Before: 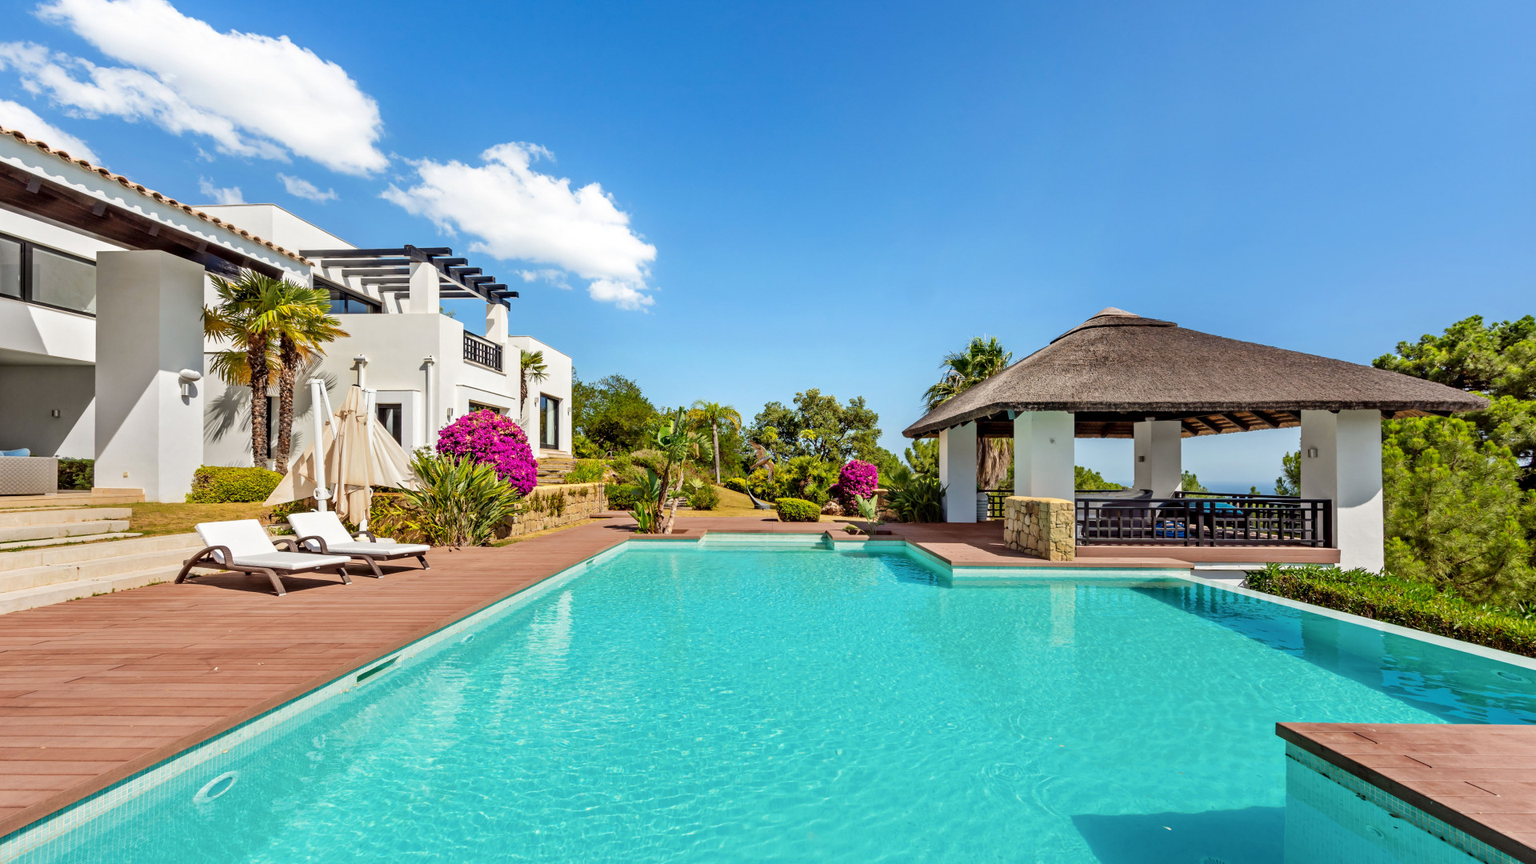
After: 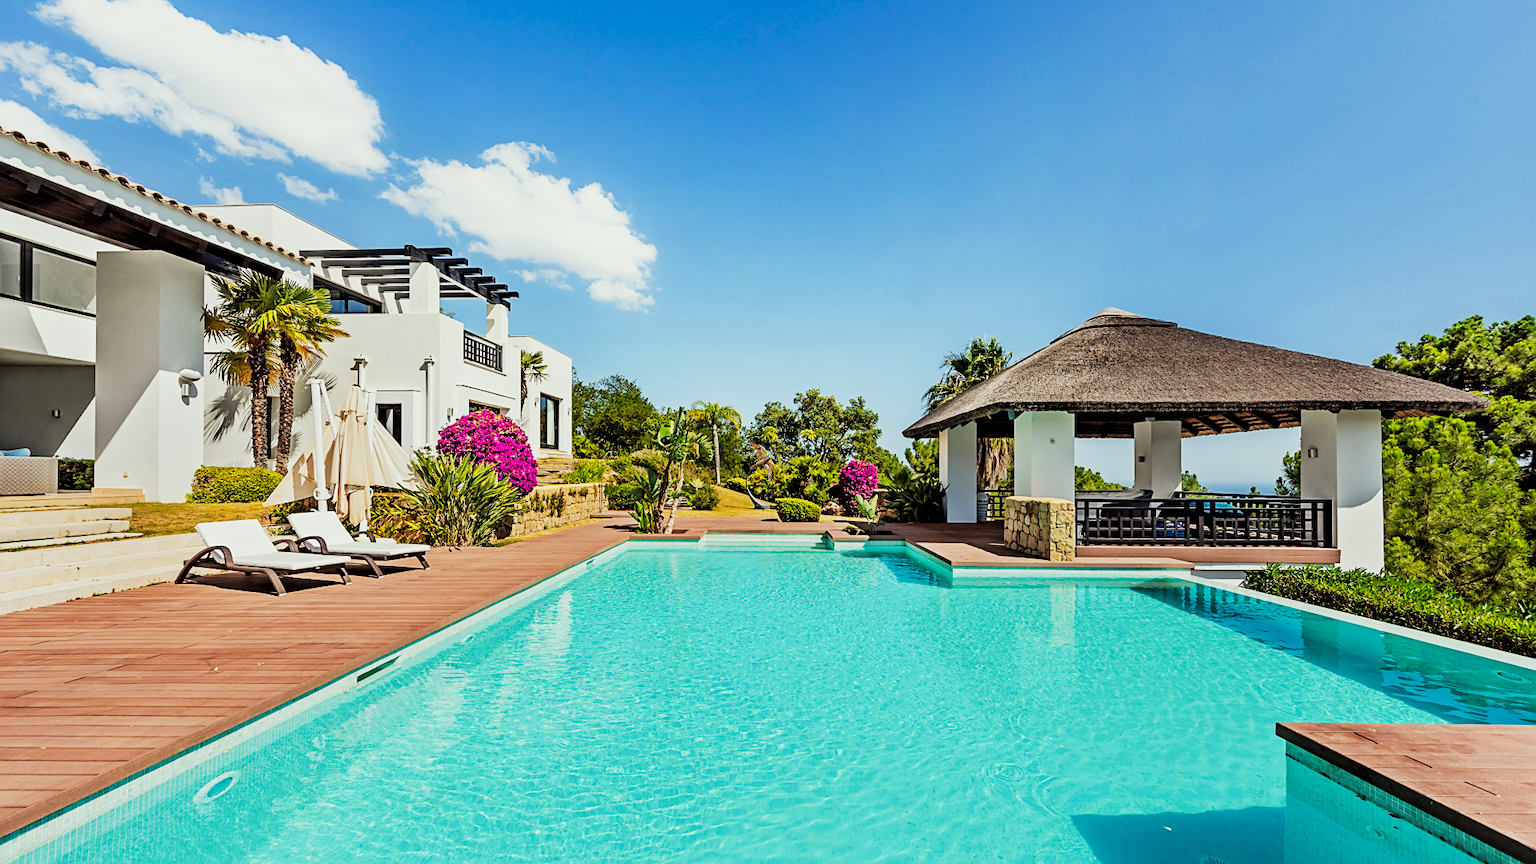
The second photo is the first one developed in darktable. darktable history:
sharpen: on, module defaults
filmic rgb: black relative exposure -5.79 EV, white relative exposure 3.4 EV, hardness 3.66
contrast brightness saturation: saturation -0.081
color correction: highlights a* -2.68, highlights b* 2.59
tone curve: curves: ch0 [(0, 0) (0.003, 0.003) (0.011, 0.012) (0.025, 0.023) (0.044, 0.04) (0.069, 0.056) (0.1, 0.082) (0.136, 0.107) (0.177, 0.144) (0.224, 0.186) (0.277, 0.237) (0.335, 0.297) (0.399, 0.37) (0.468, 0.465) (0.543, 0.567) (0.623, 0.68) (0.709, 0.782) (0.801, 0.86) (0.898, 0.924) (1, 1)], preserve colors none
